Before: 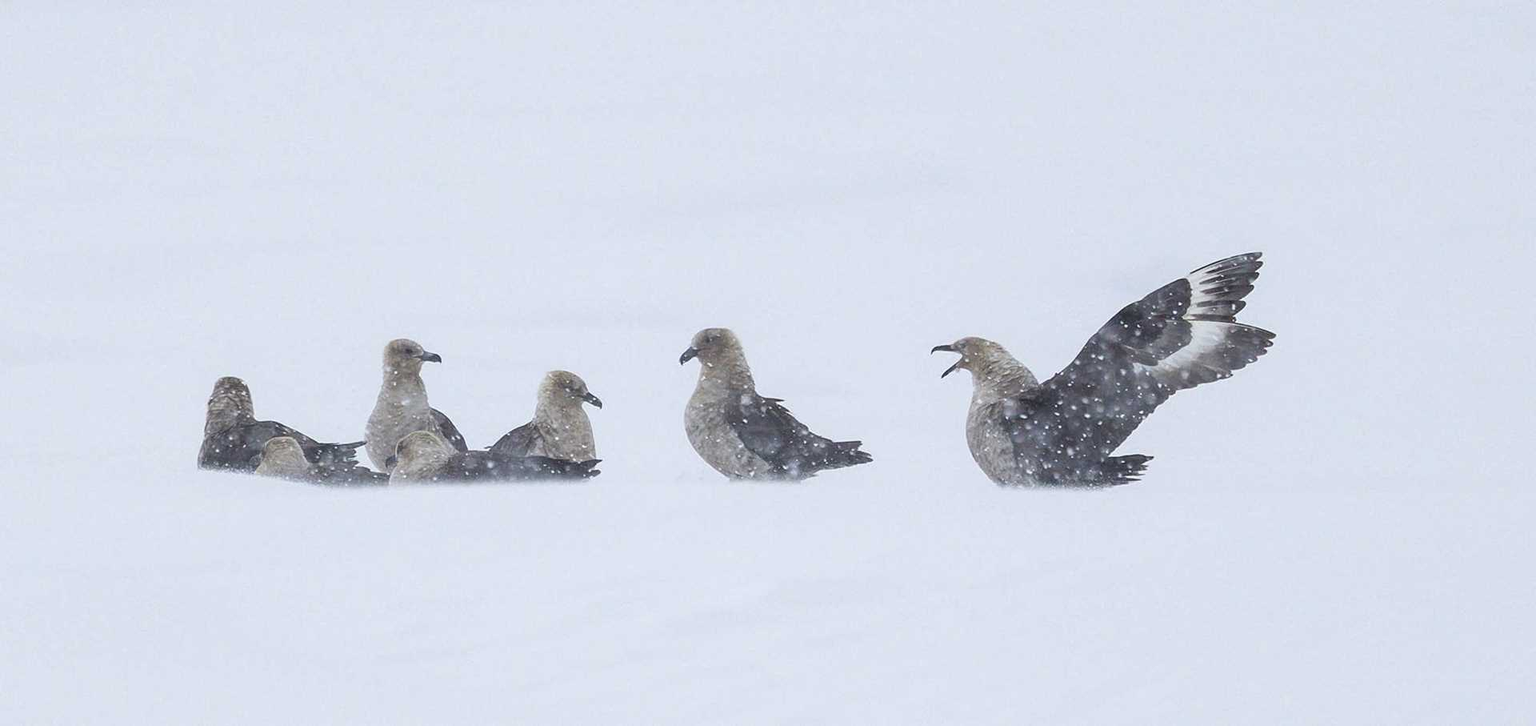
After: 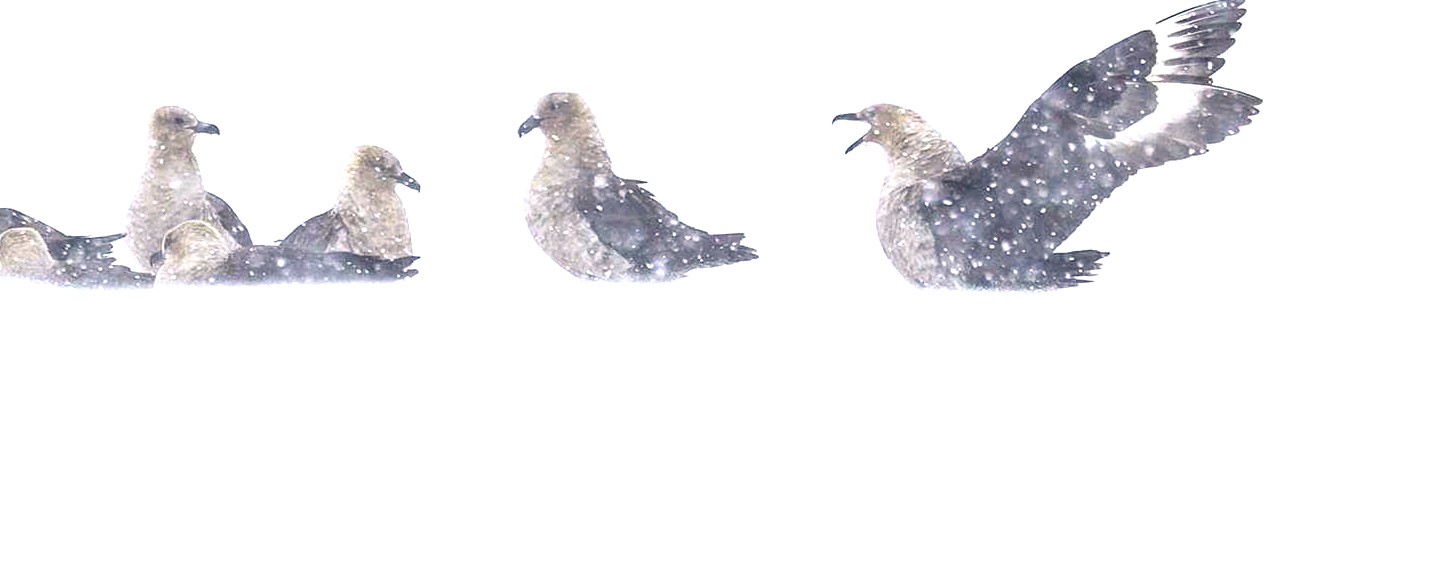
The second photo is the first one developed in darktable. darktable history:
crop and rotate: left 17.299%, top 35.115%, right 7.015%, bottom 1.024%
color balance rgb: shadows lift › hue 87.51°, highlights gain › chroma 1.35%, highlights gain › hue 55.1°, global offset › chroma 0.13%, global offset › hue 253.66°, perceptual saturation grading › global saturation 16.38%
exposure: black level correction 0, exposure 1.1 EV, compensate highlight preservation false
